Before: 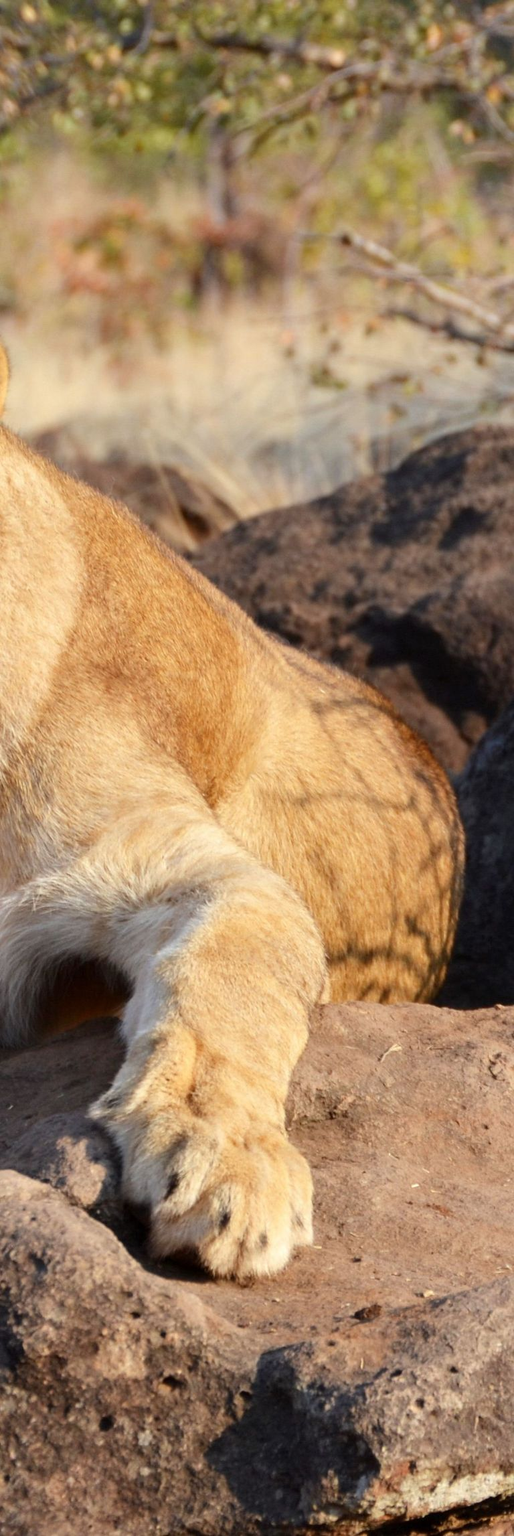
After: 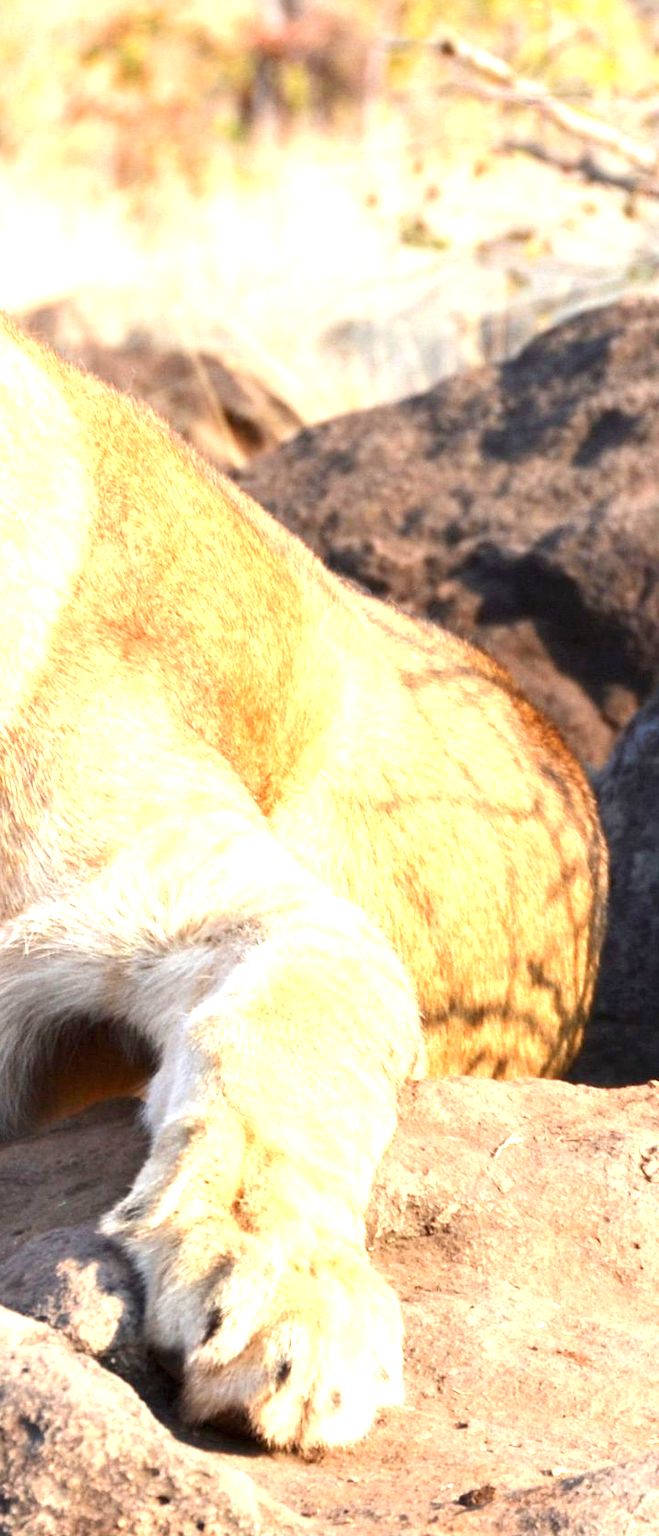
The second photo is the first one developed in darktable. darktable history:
exposure: black level correction 0, exposure 1.4 EV, compensate highlight preservation false
crop and rotate: left 2.991%, top 13.302%, right 1.981%, bottom 12.636%
